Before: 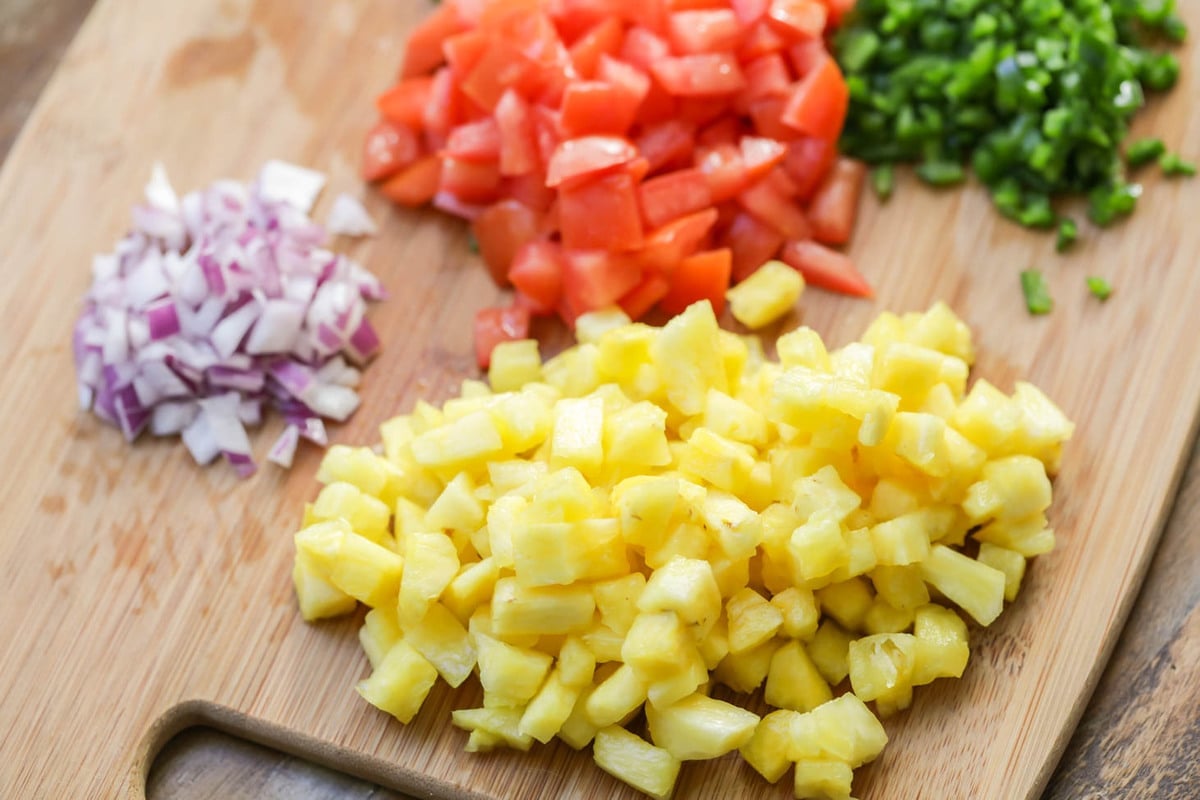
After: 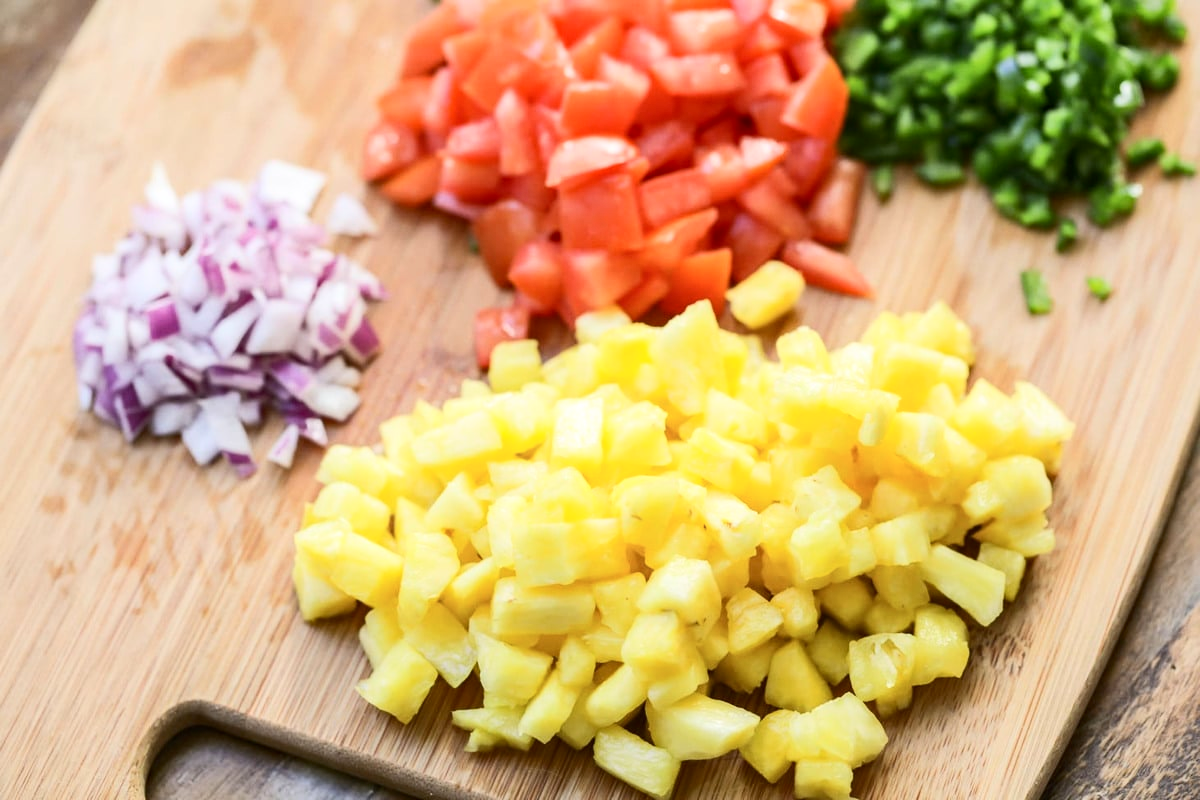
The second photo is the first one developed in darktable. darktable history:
contrast brightness saturation: contrast 0.24, brightness 0.09
haze removal: strength 0.12, distance 0.25, compatibility mode true, adaptive false
